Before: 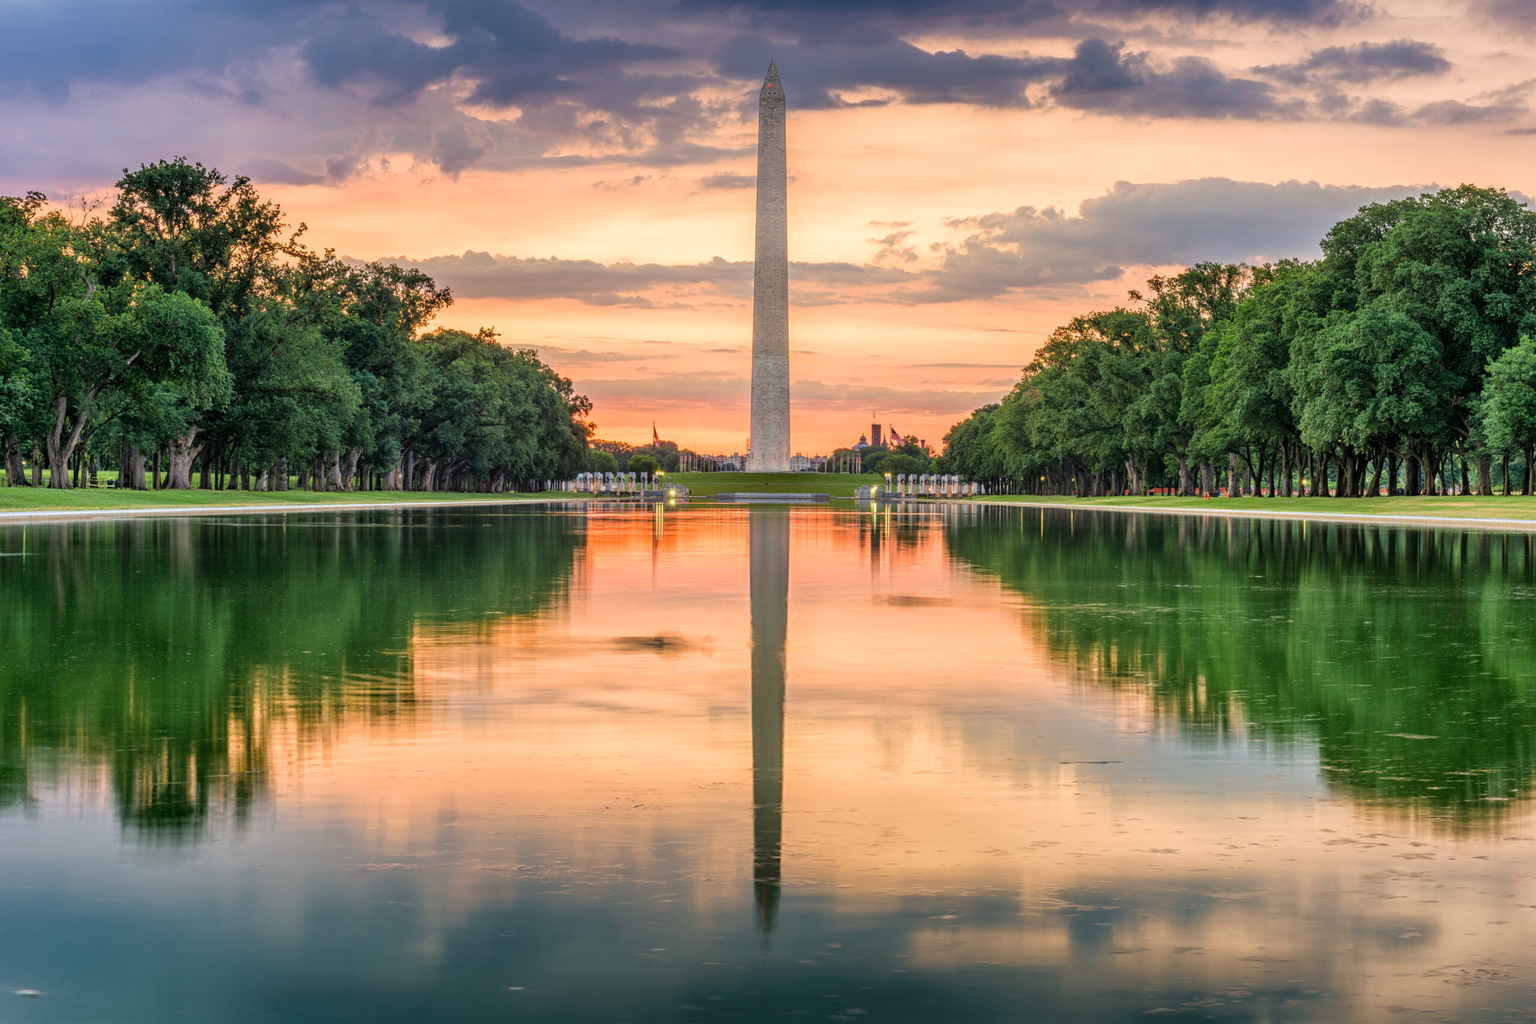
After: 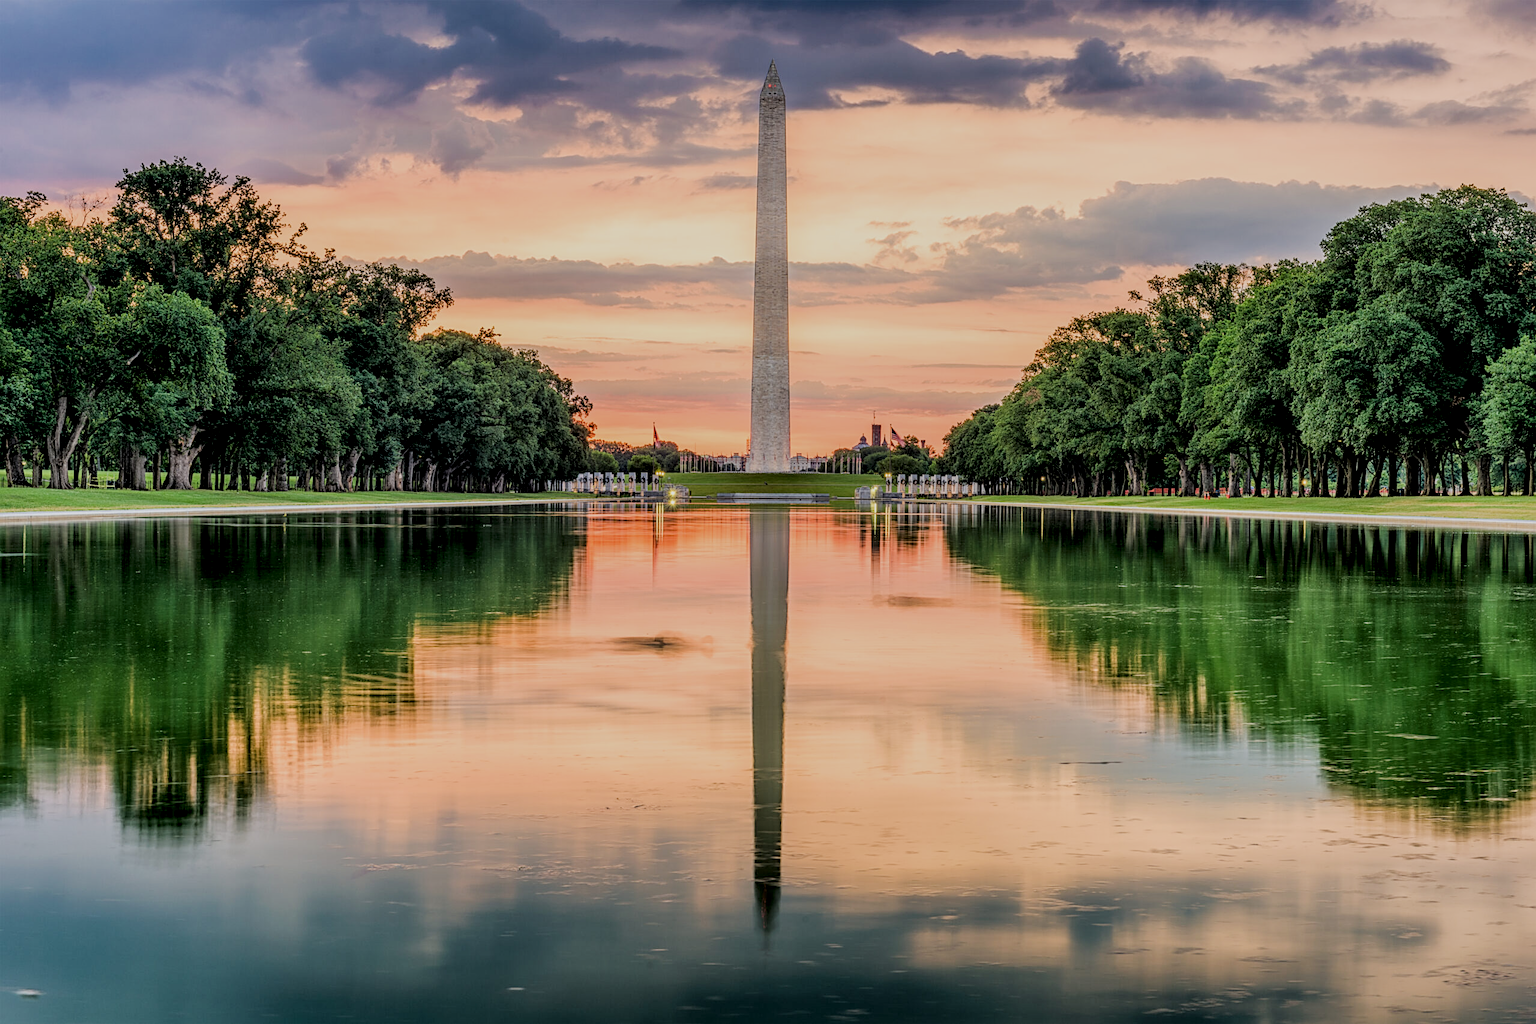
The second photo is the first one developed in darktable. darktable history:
filmic rgb: black relative exposure -6.82 EV, white relative exposure 5.89 EV, hardness 2.71
local contrast: highlights 25%, shadows 75%, midtone range 0.75
sharpen: on, module defaults
